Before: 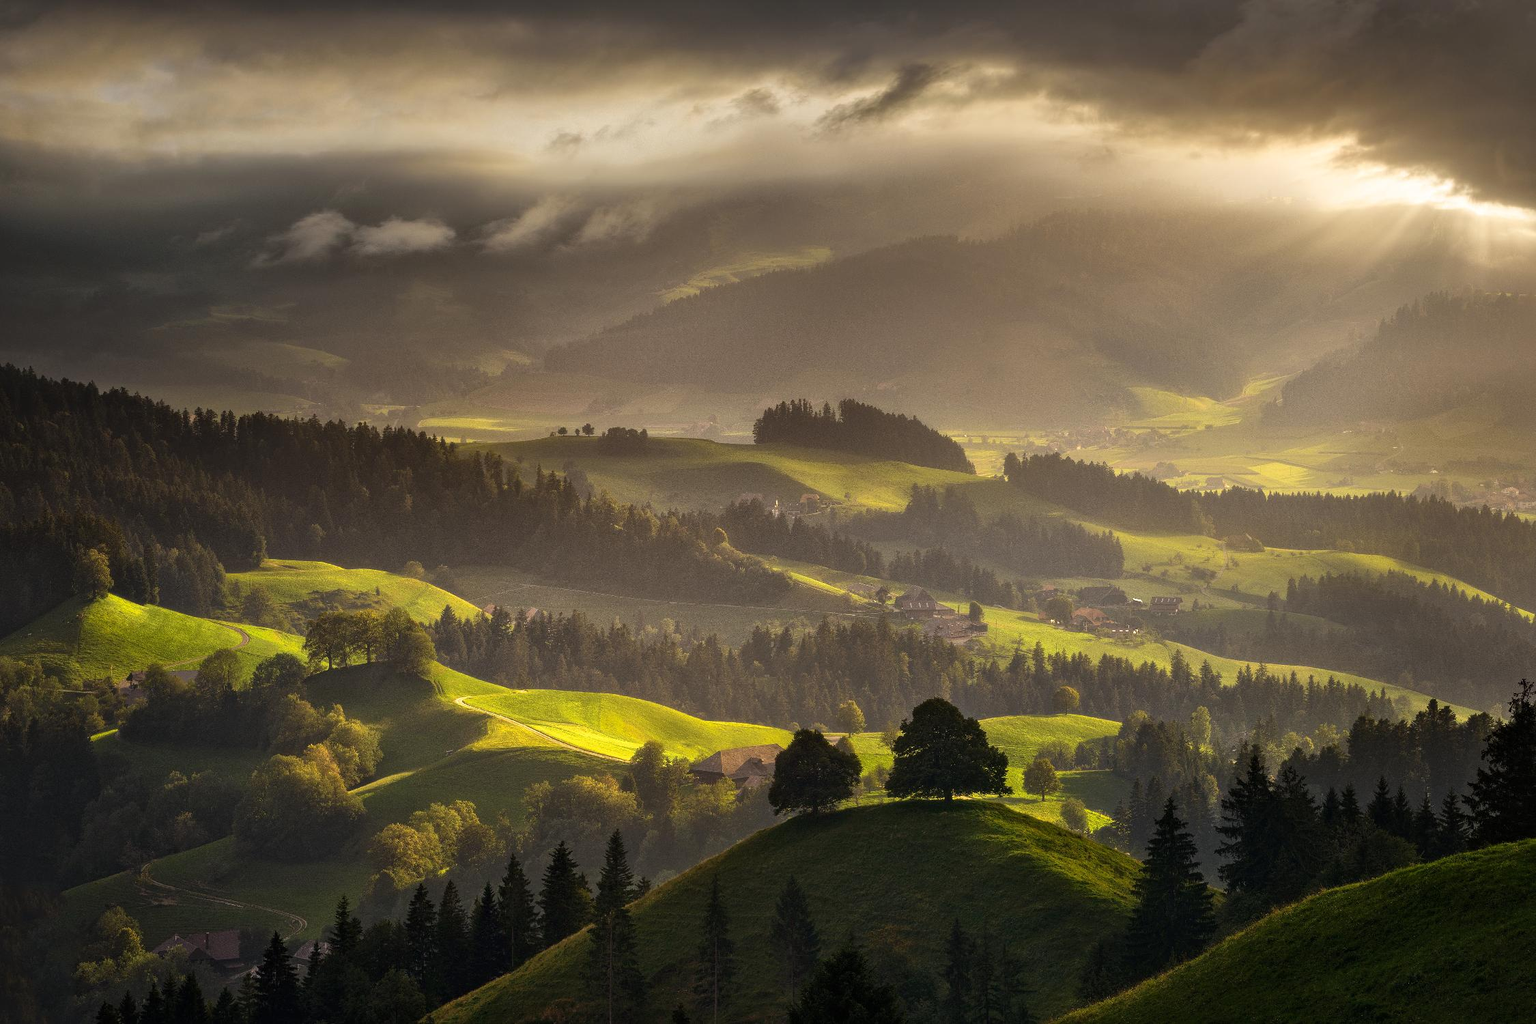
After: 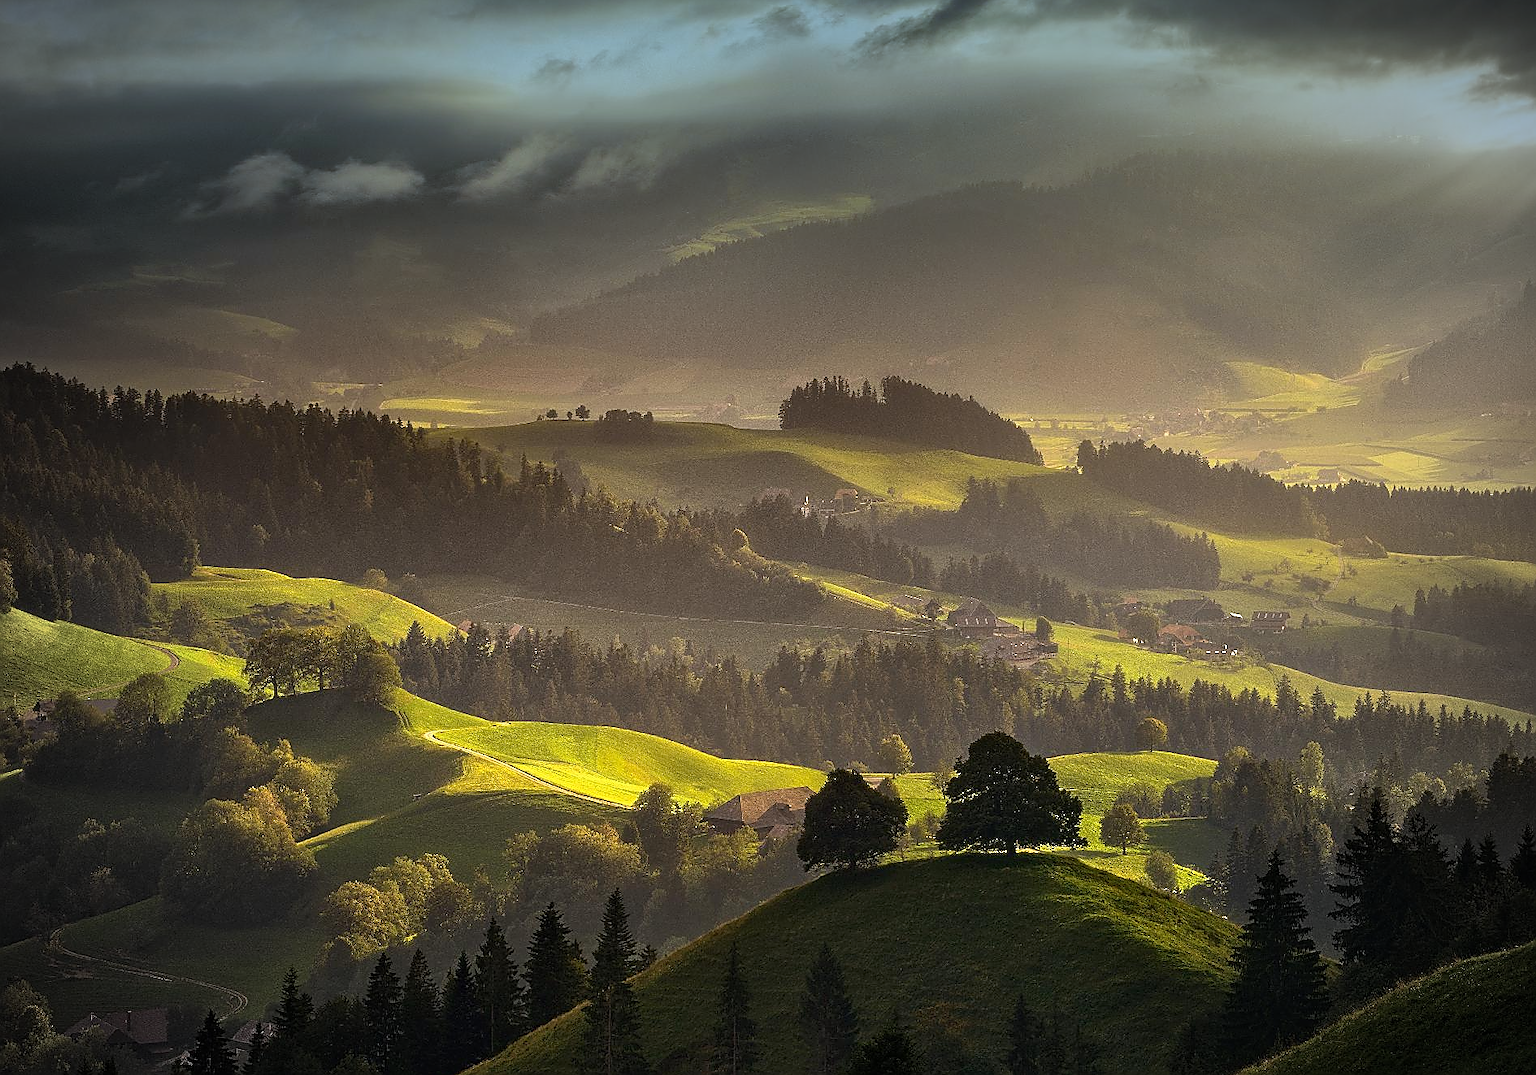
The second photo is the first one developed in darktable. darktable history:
sharpen: radius 1.4, amount 1.25, threshold 0.7
crop: left 6.446%, top 8.188%, right 9.538%, bottom 3.548%
graduated density: density 2.02 EV, hardness 44%, rotation 0.374°, offset 8.21, hue 208.8°, saturation 97%
vignetting: fall-off start 71.74%
